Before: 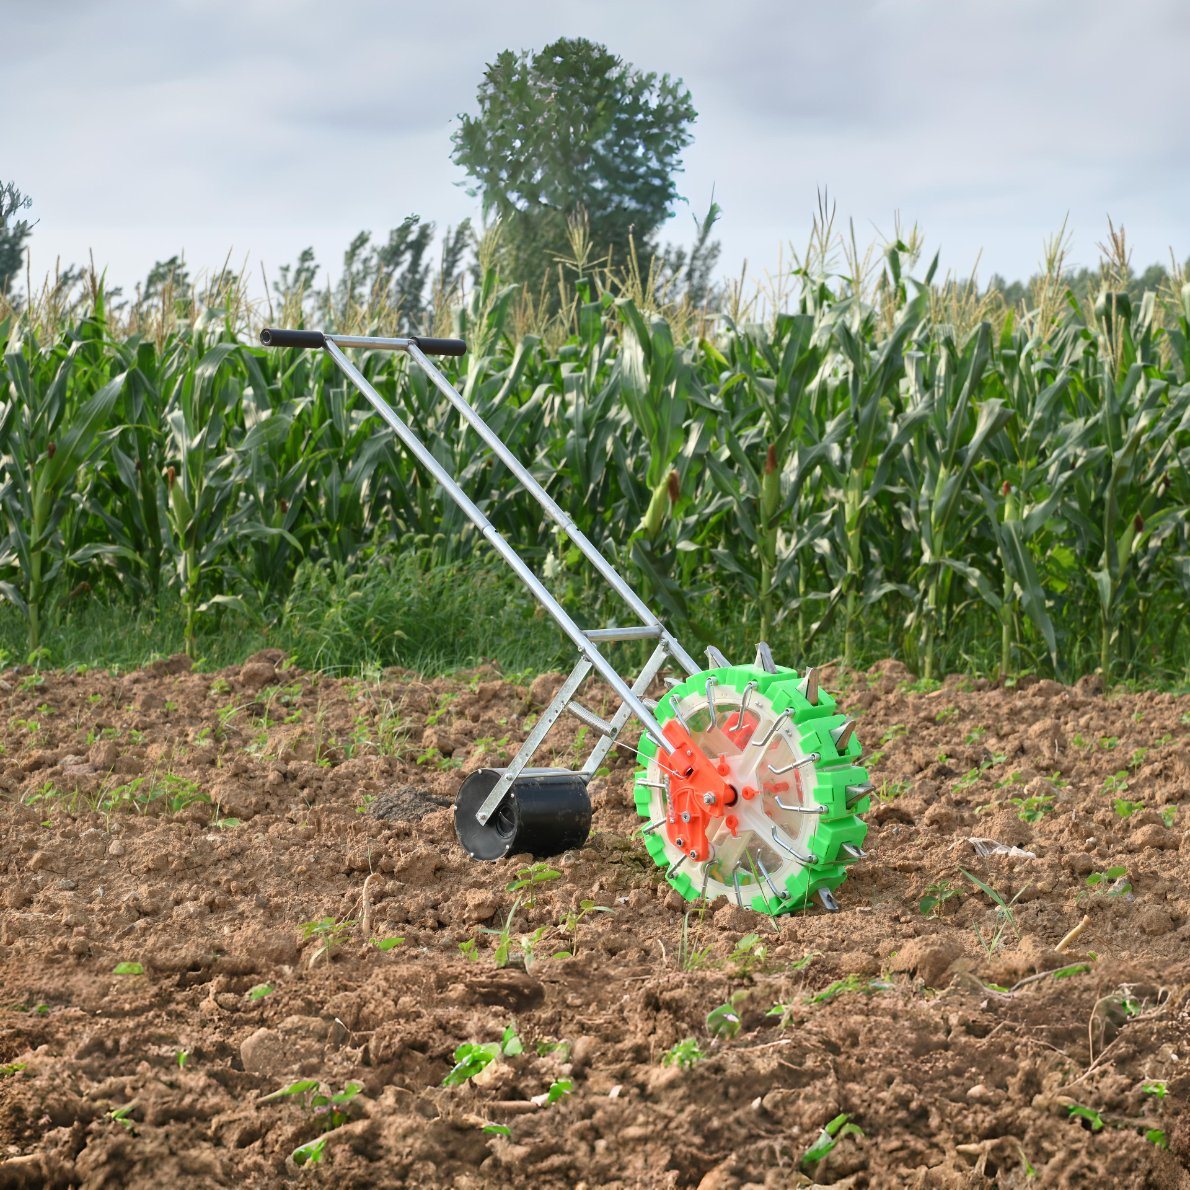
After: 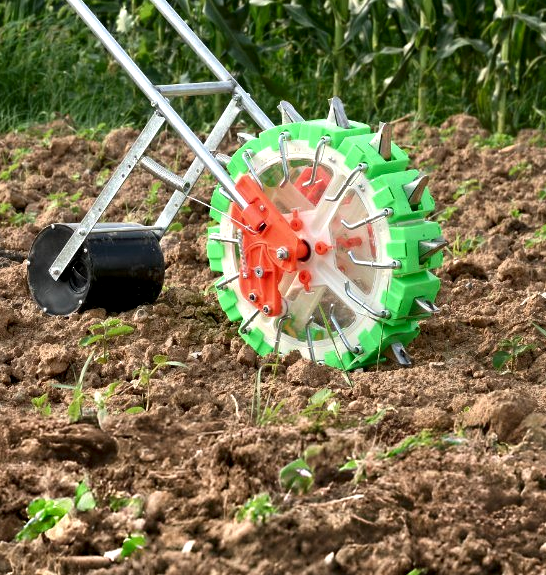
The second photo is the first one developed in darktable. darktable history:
local contrast: highlights 157%, shadows 127%, detail 140%, midtone range 0.254
crop: left 35.898%, top 45.863%, right 18.209%, bottom 5.817%
contrast brightness saturation: brightness -0.093
